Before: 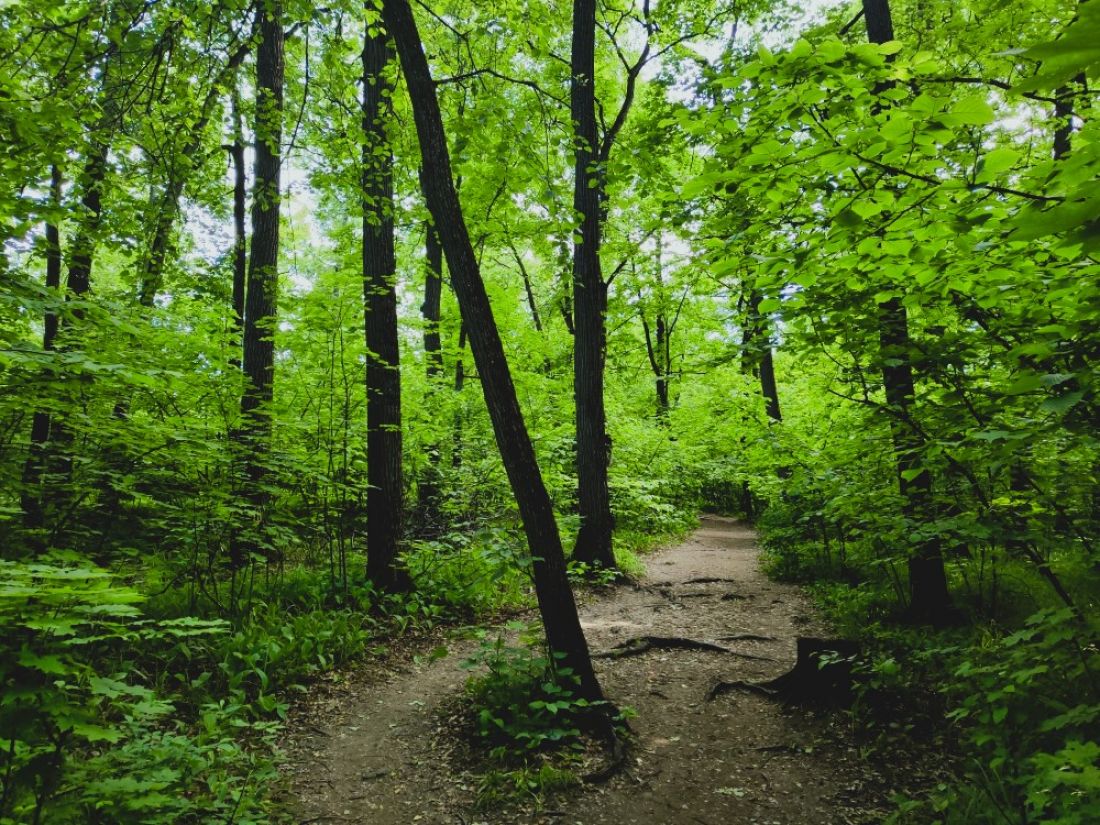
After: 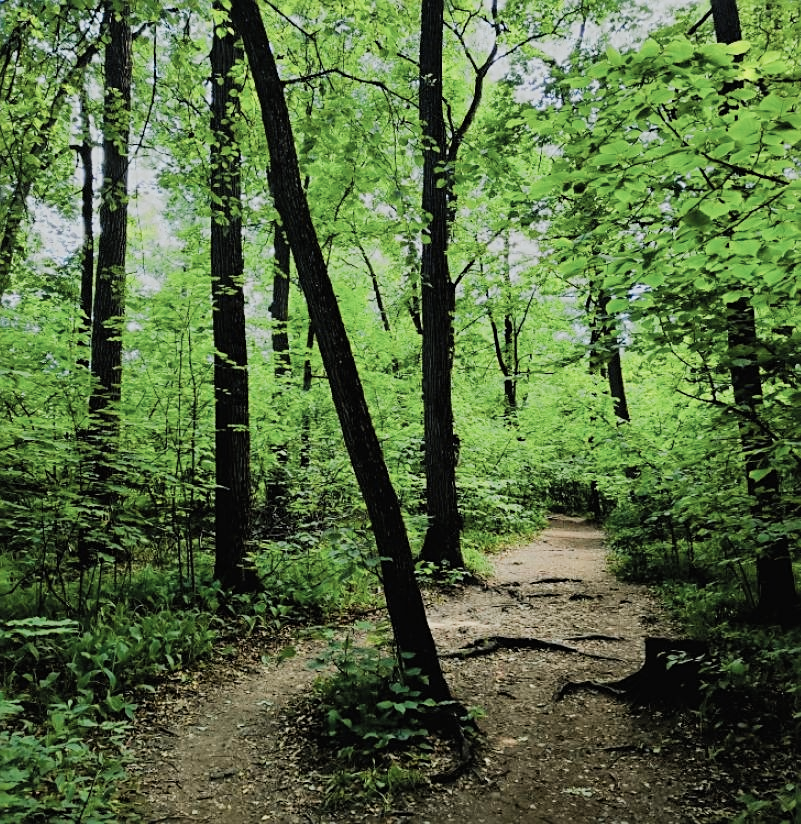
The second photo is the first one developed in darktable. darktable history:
crop: left 13.882%, top 0%, right 13.283%
color zones: curves: ch0 [(0.018, 0.548) (0.197, 0.654) (0.425, 0.447) (0.605, 0.658) (0.732, 0.579)]; ch1 [(0.105, 0.531) (0.224, 0.531) (0.386, 0.39) (0.618, 0.456) (0.732, 0.456) (0.956, 0.421)]; ch2 [(0.039, 0.583) (0.215, 0.465) (0.399, 0.544) (0.465, 0.548) (0.614, 0.447) (0.724, 0.43) (0.882, 0.623) (0.956, 0.632)], mix 41.49%
exposure: exposure 0.212 EV, compensate highlight preservation false
filmic rgb: black relative exposure -9.22 EV, white relative exposure 6.81 EV, hardness 3.1, contrast 1.061
sharpen: on, module defaults
